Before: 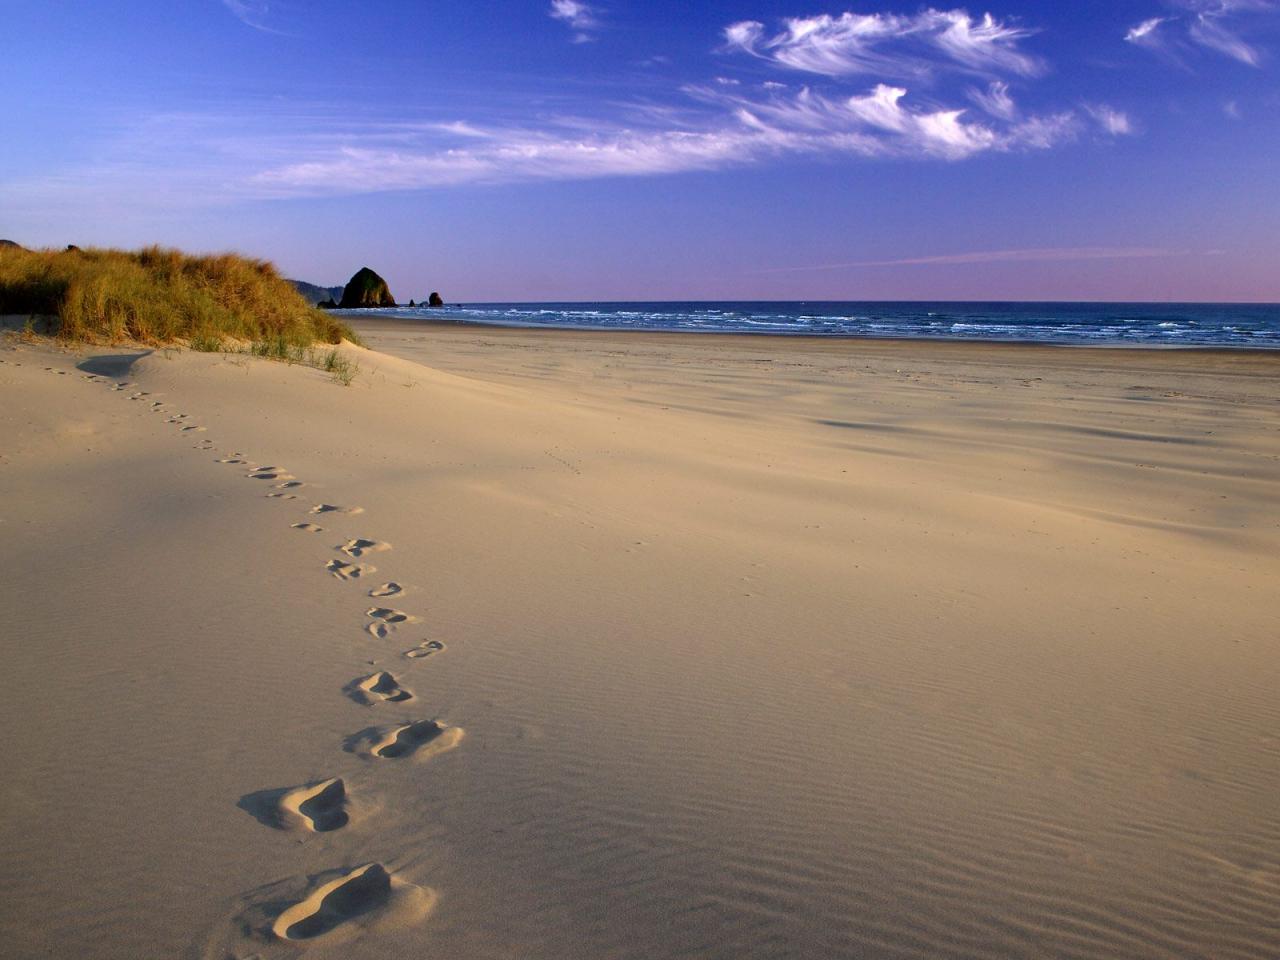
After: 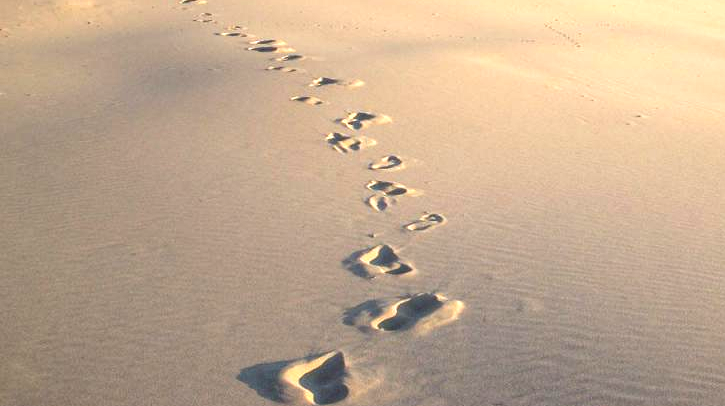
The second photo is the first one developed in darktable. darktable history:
crop: top 44.527%, right 43.294%, bottom 13.13%
exposure: black level correction 0, exposure 1.099 EV, compensate highlight preservation false
local contrast: on, module defaults
